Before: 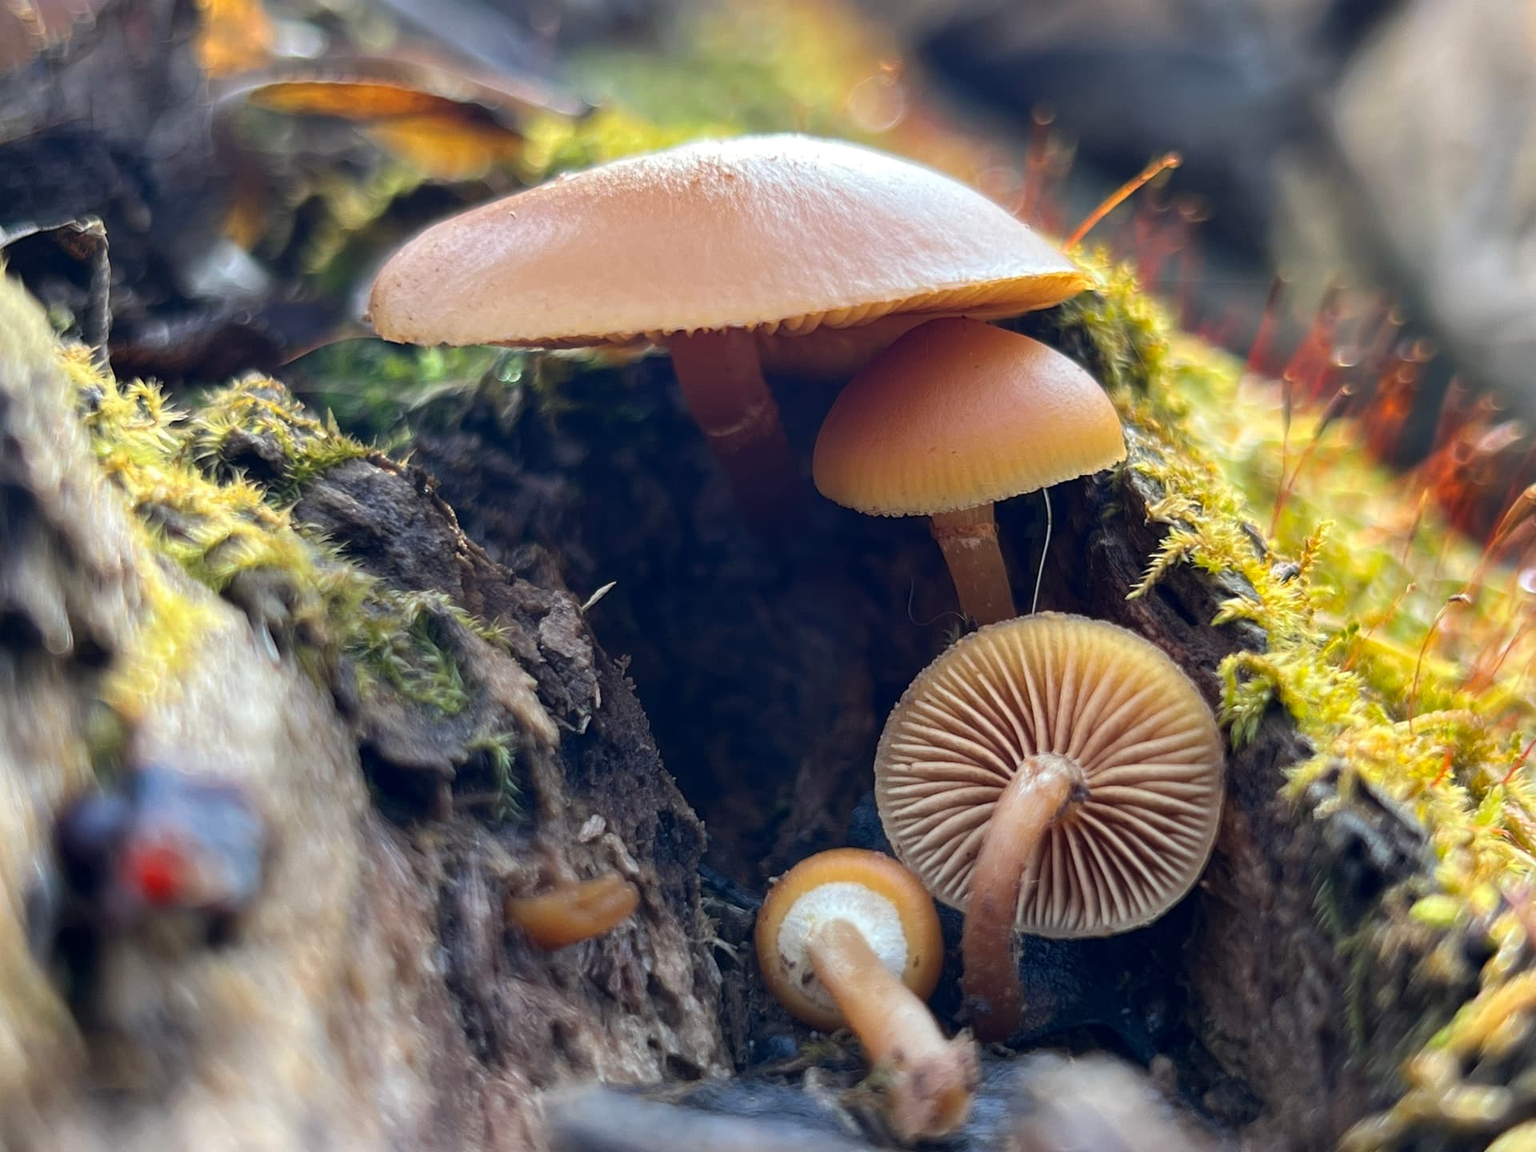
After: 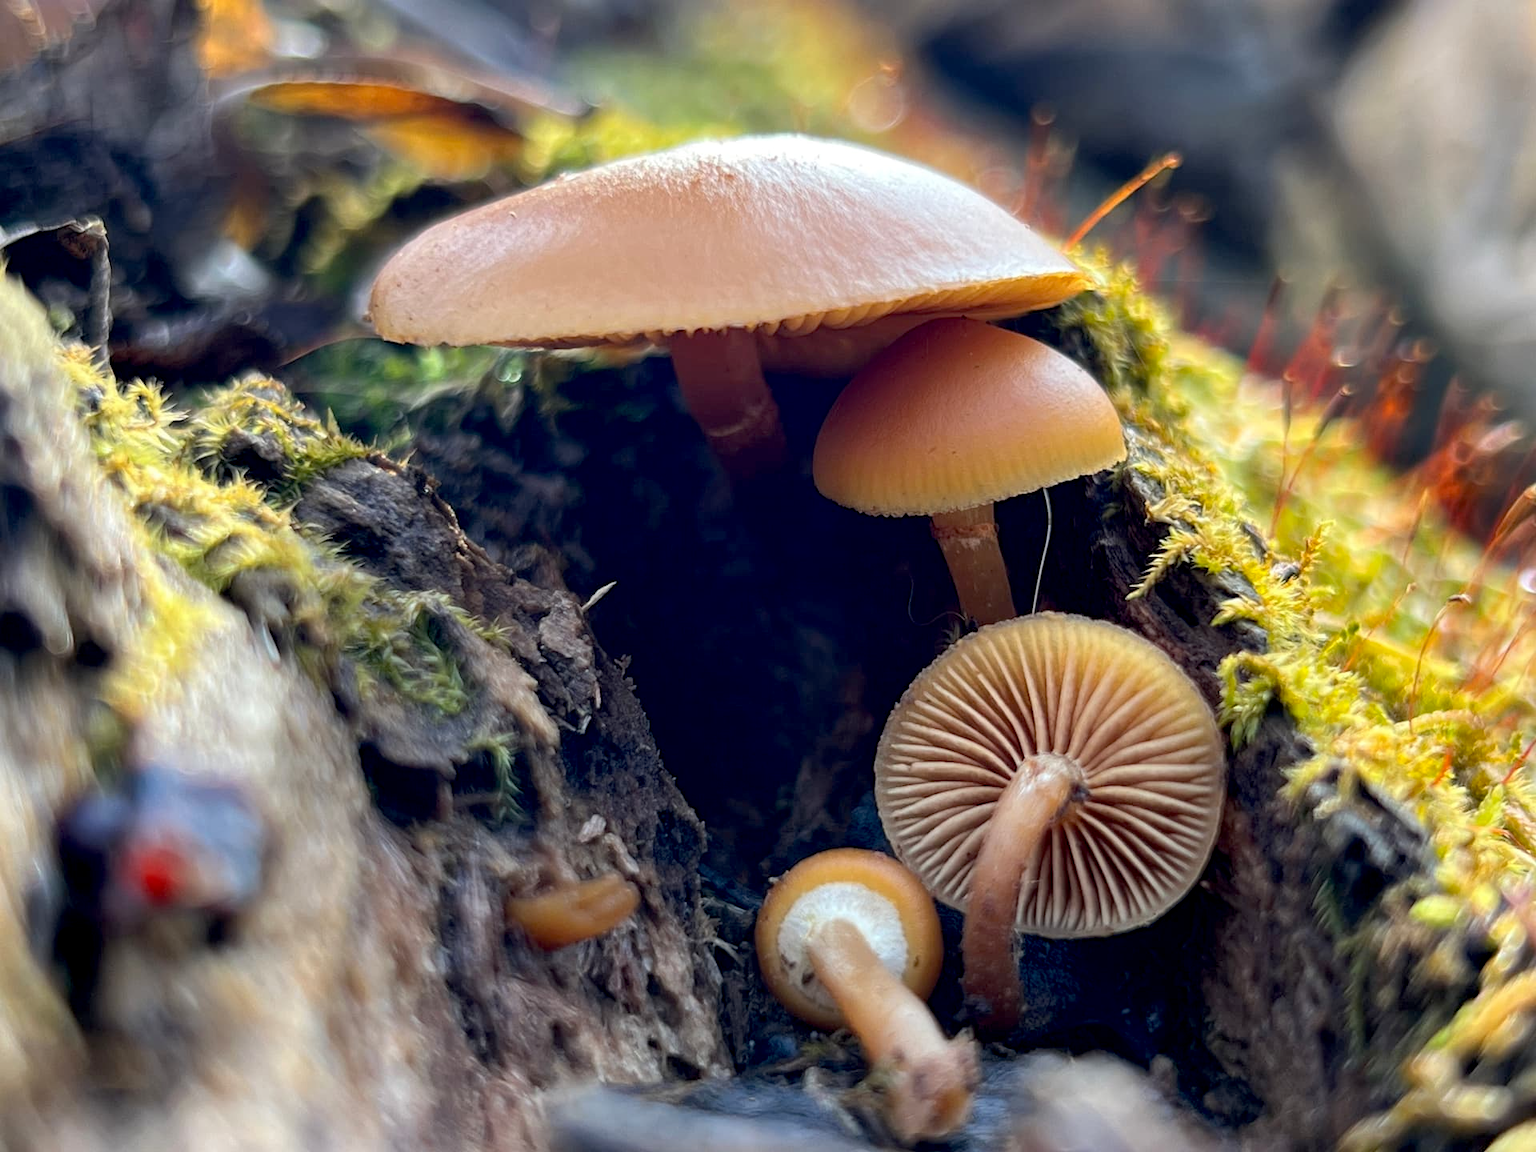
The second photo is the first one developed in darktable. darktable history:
exposure: black level correction 0.01, exposure 0.008 EV, compensate exposure bias true, compensate highlight preservation false
